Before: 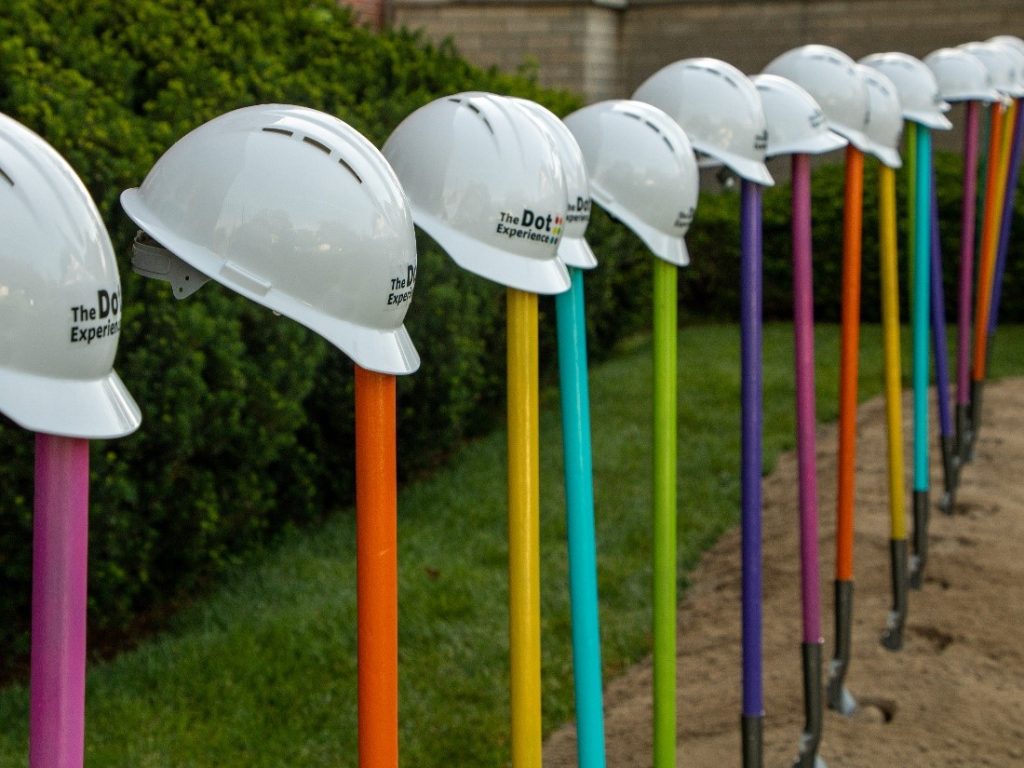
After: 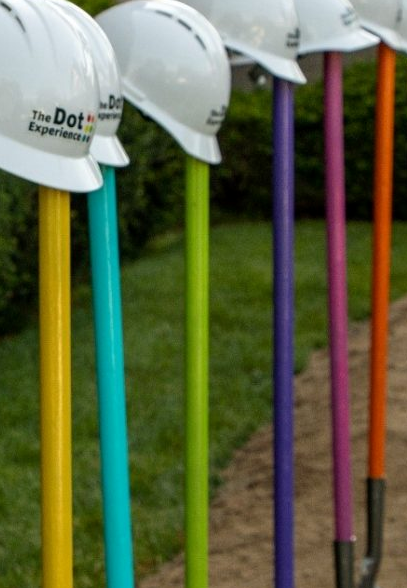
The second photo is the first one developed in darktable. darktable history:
white balance: red 1, blue 1
crop: left 45.721%, top 13.393%, right 14.118%, bottom 10.01%
exposure: black level correction 0.001, compensate highlight preservation false
